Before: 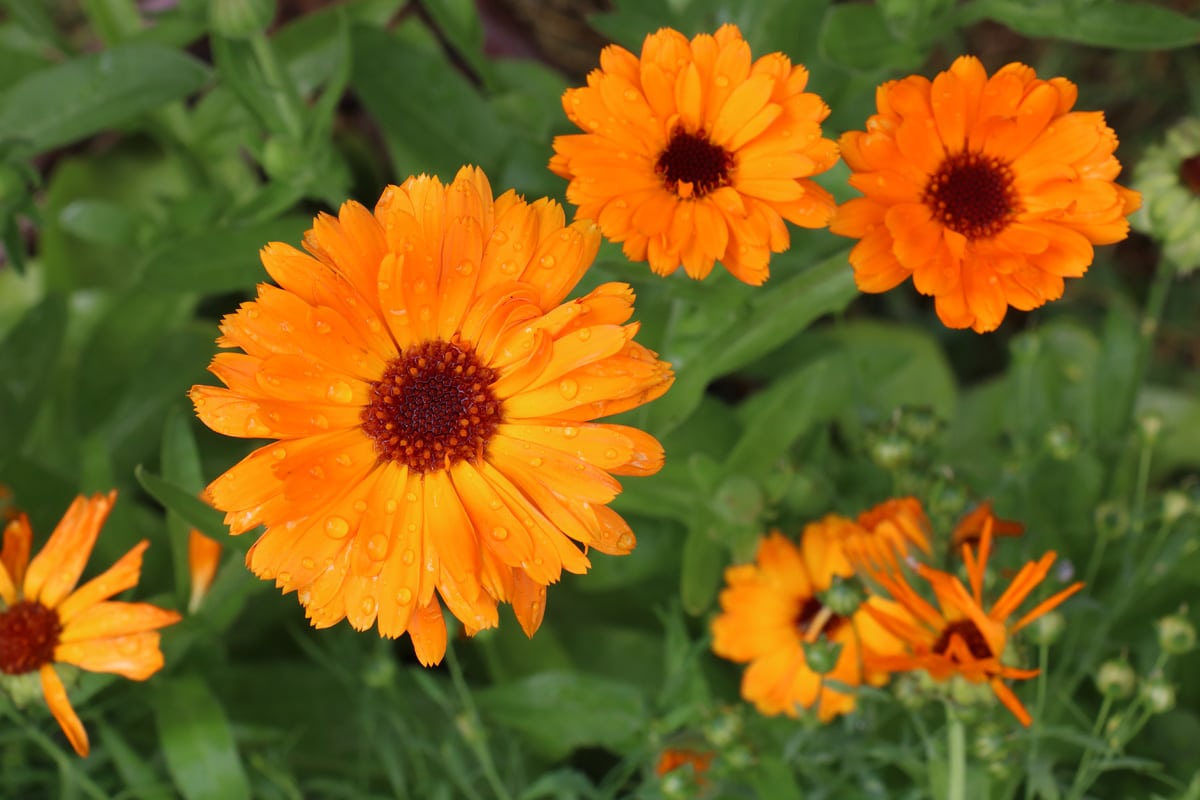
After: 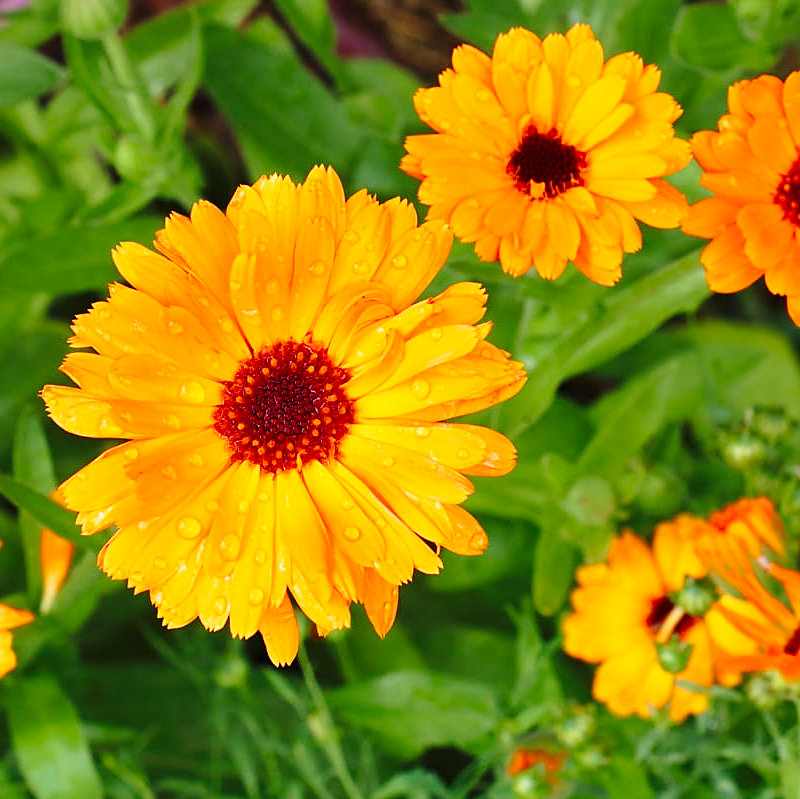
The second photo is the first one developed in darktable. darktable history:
sharpen: on, module defaults
crop and rotate: left 12.375%, right 20.952%
levels: levels [0, 0.492, 0.984]
velvia: on, module defaults
base curve: curves: ch0 [(0, 0) (0.028, 0.03) (0.121, 0.232) (0.46, 0.748) (0.859, 0.968) (1, 1)], preserve colors none
contrast brightness saturation: saturation 0.099
shadows and highlights: radius 127.07, shadows 30.29, highlights -30.8, low approximation 0.01, soften with gaussian
